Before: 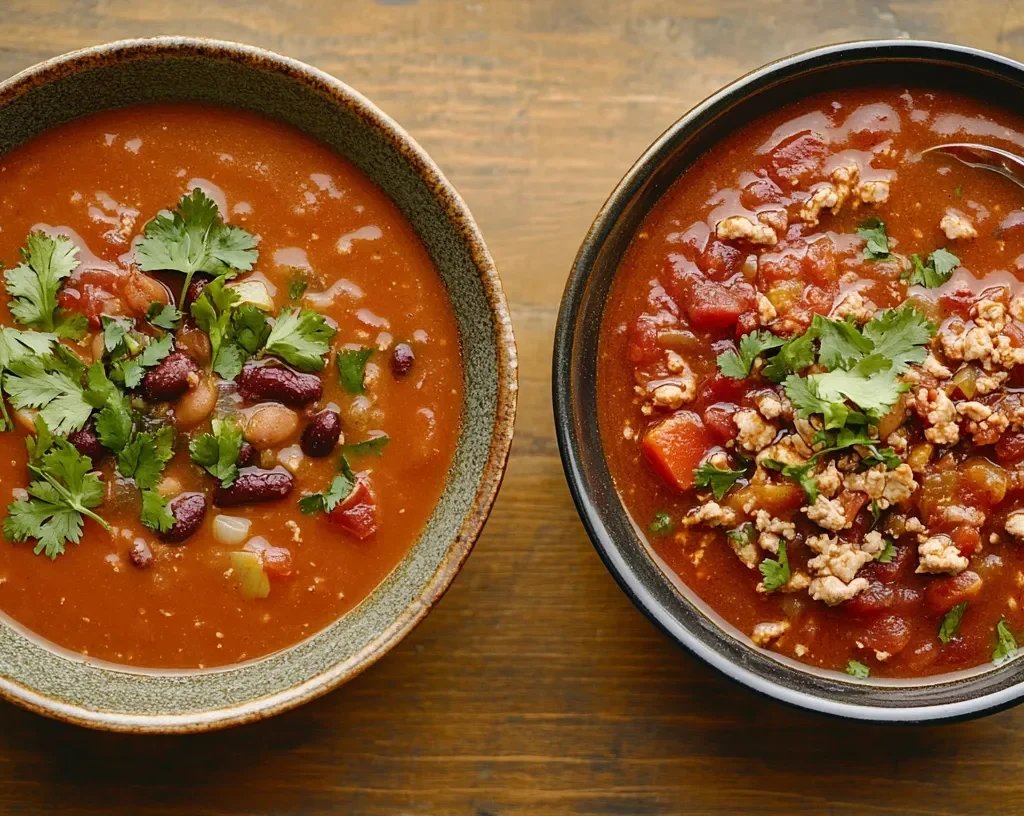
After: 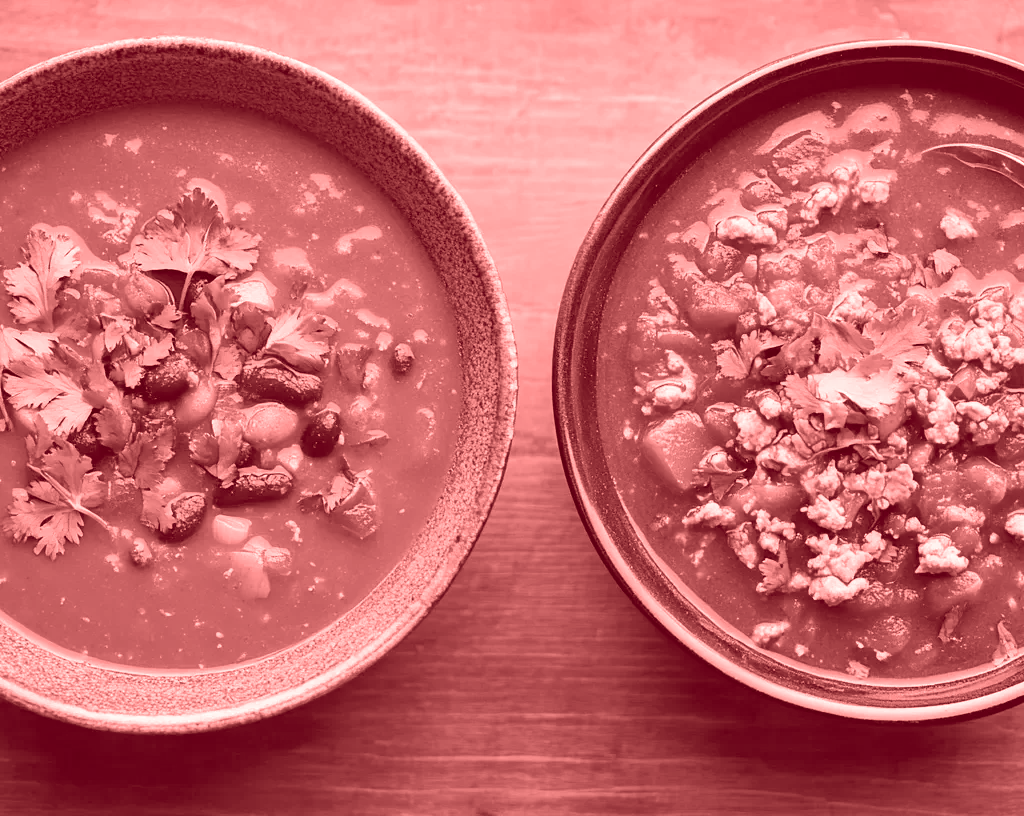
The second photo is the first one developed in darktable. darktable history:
colorize: saturation 60%, source mix 100%
